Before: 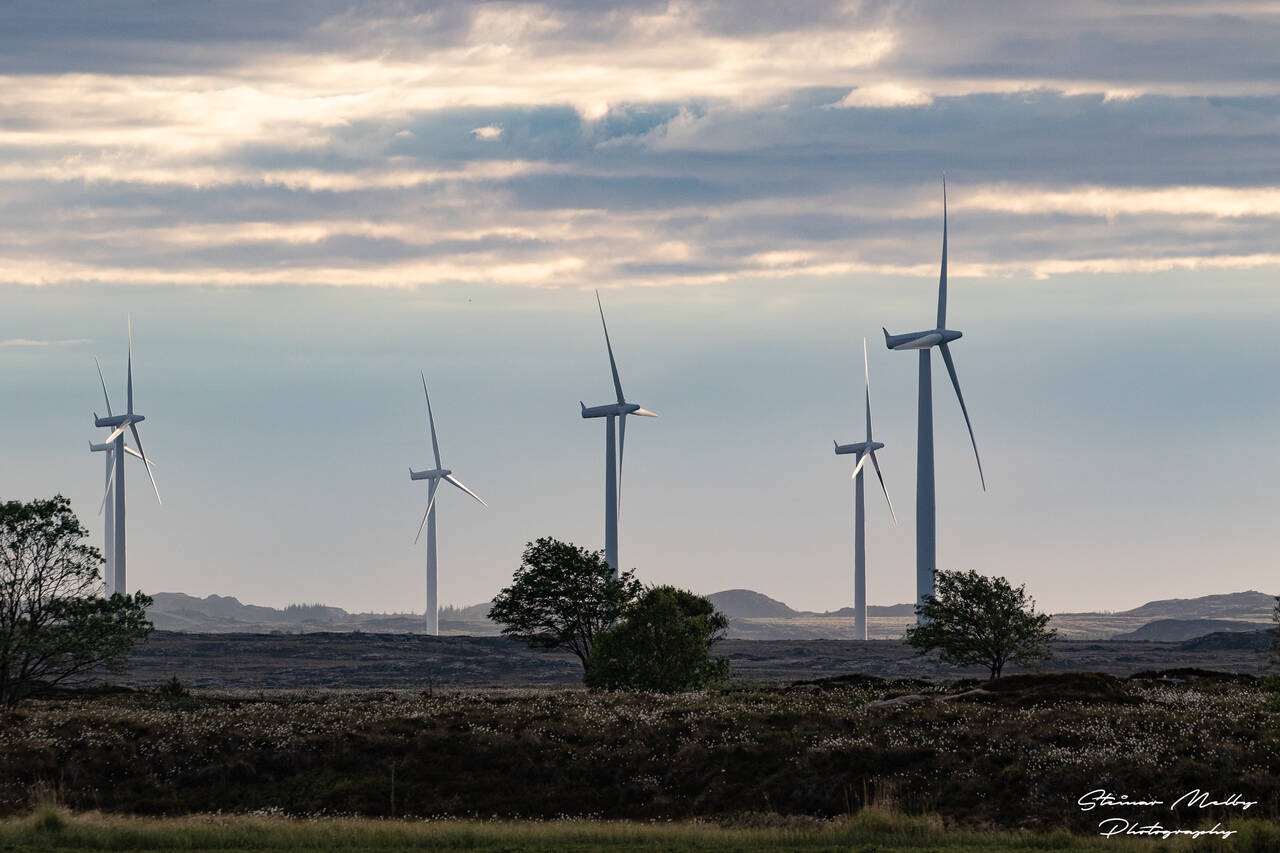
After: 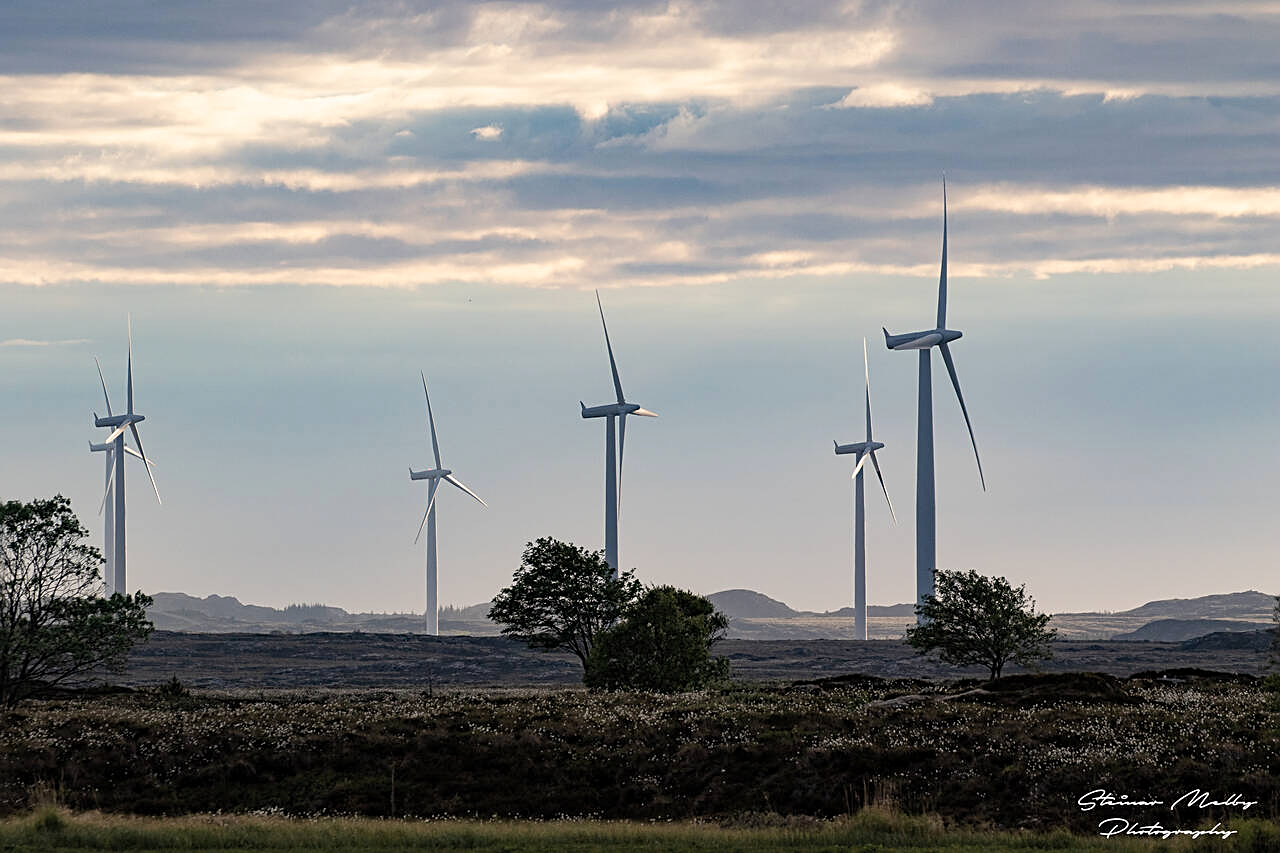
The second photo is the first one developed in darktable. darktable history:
sharpen: on, module defaults
levels: levels [0.018, 0.493, 1]
